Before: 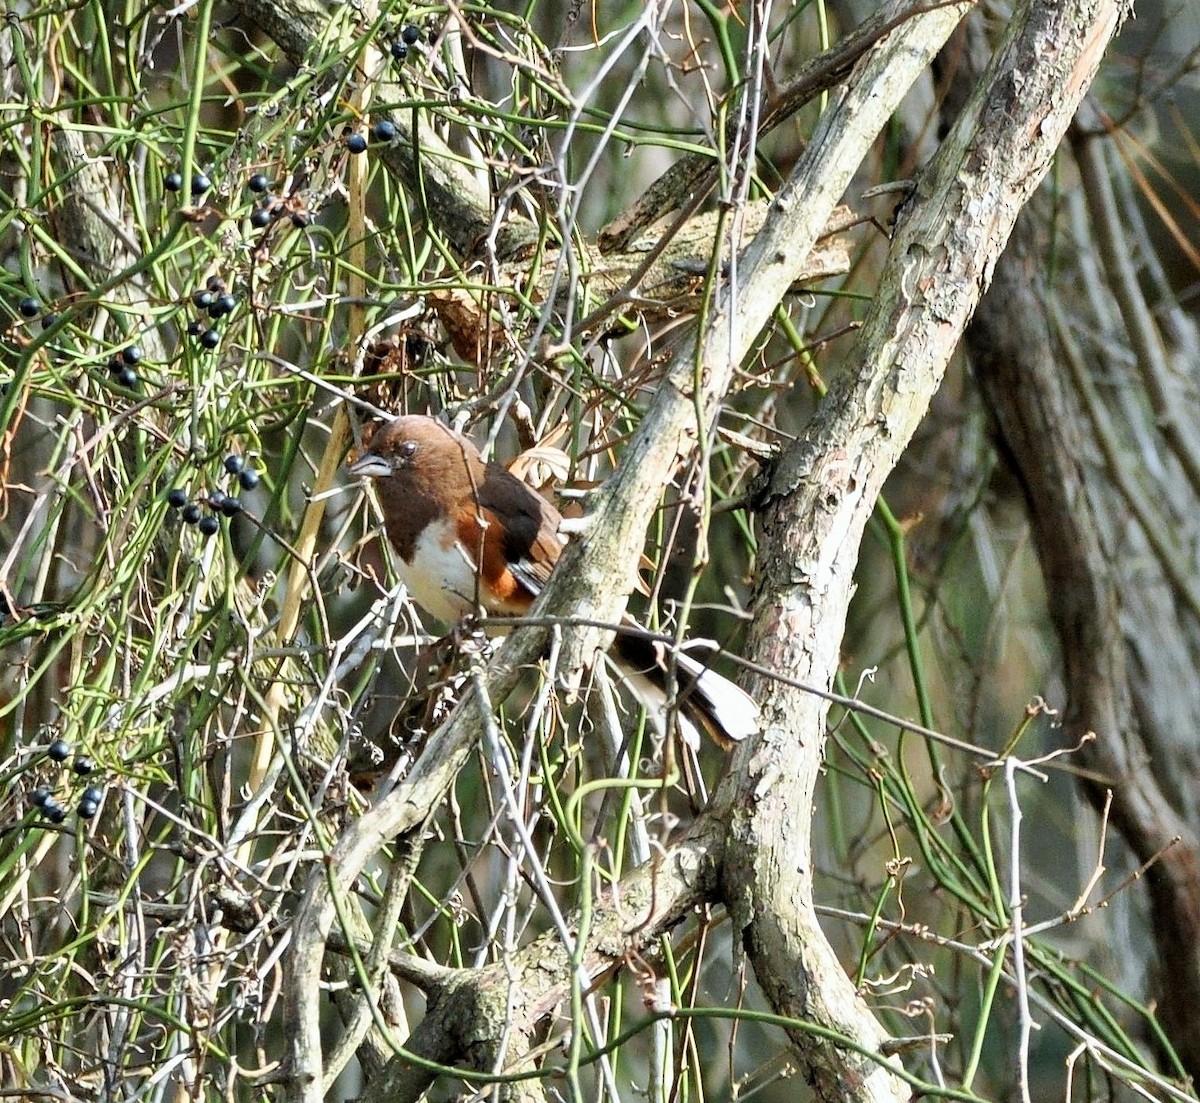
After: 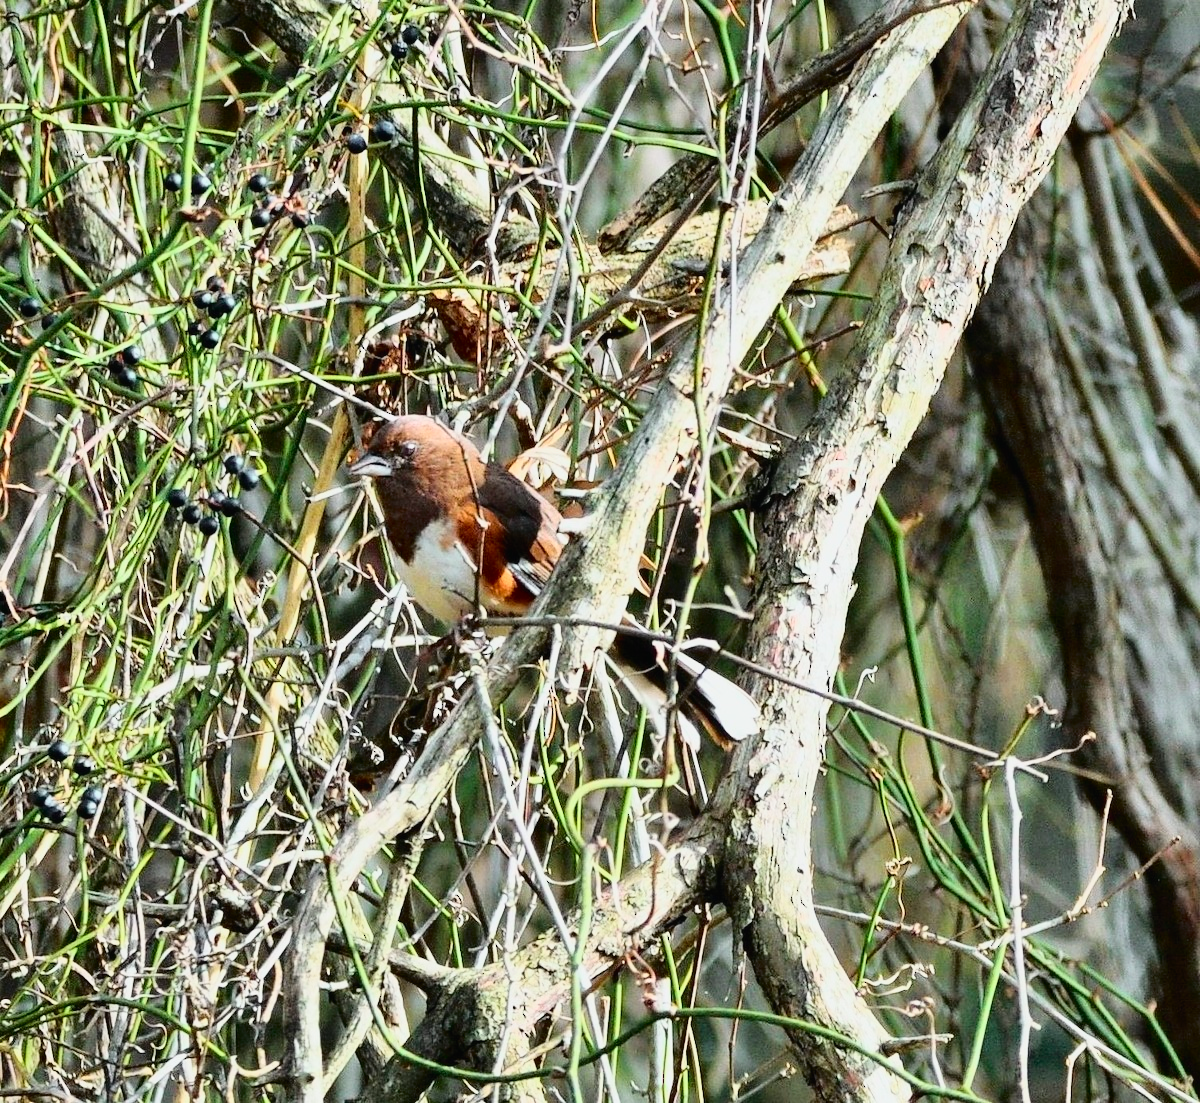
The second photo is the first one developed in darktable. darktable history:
tone curve: curves: ch0 [(0, 0.014) (0.17, 0.099) (0.398, 0.423) (0.728, 0.808) (0.877, 0.91) (0.99, 0.955)]; ch1 [(0, 0) (0.377, 0.325) (0.493, 0.491) (0.505, 0.504) (0.515, 0.515) (0.554, 0.575) (0.623, 0.643) (0.701, 0.718) (1, 1)]; ch2 [(0, 0) (0.423, 0.453) (0.481, 0.485) (0.501, 0.501) (0.531, 0.527) (0.586, 0.597) (0.663, 0.706) (0.717, 0.753) (1, 0.991)], color space Lab, independent channels, preserve colors none
